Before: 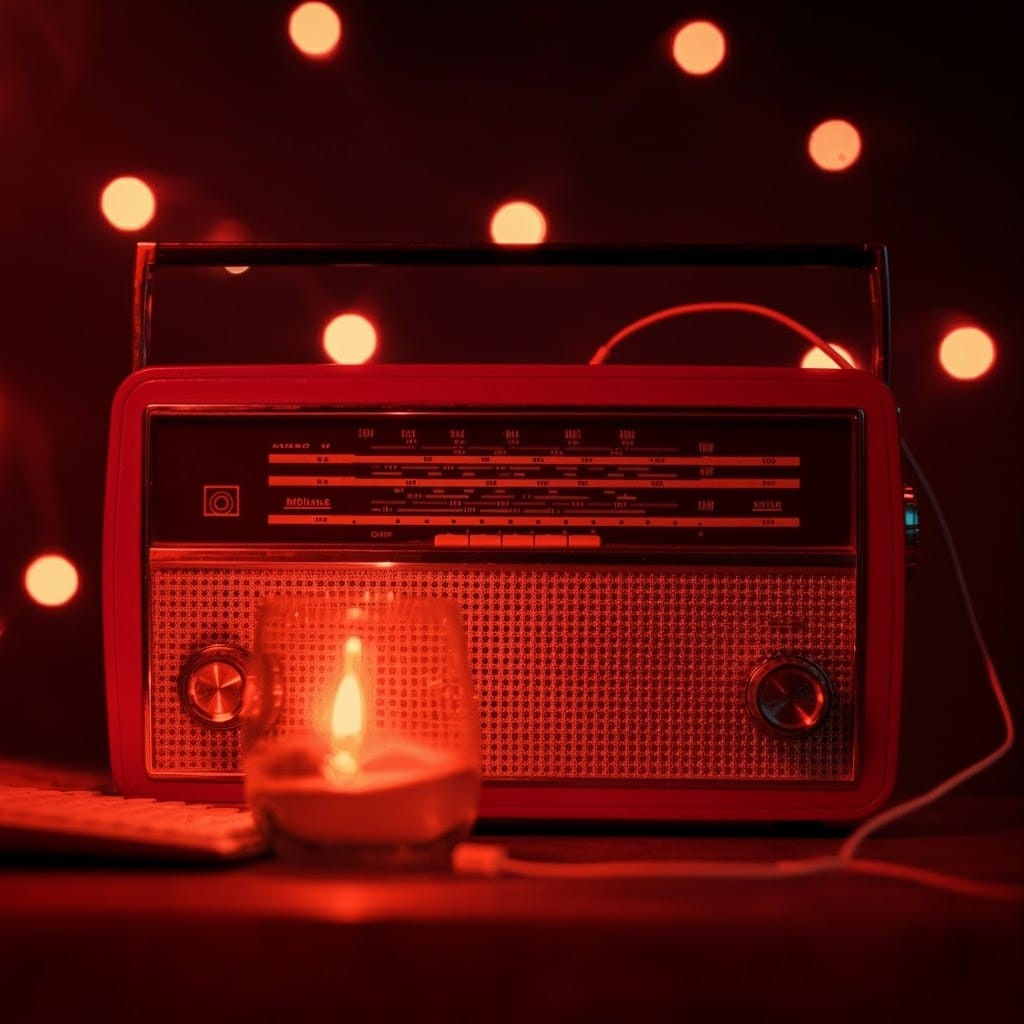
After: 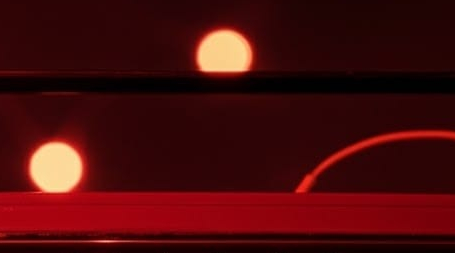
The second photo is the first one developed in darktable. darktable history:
crop: left 28.751%, top 16.818%, right 26.77%, bottom 57.483%
